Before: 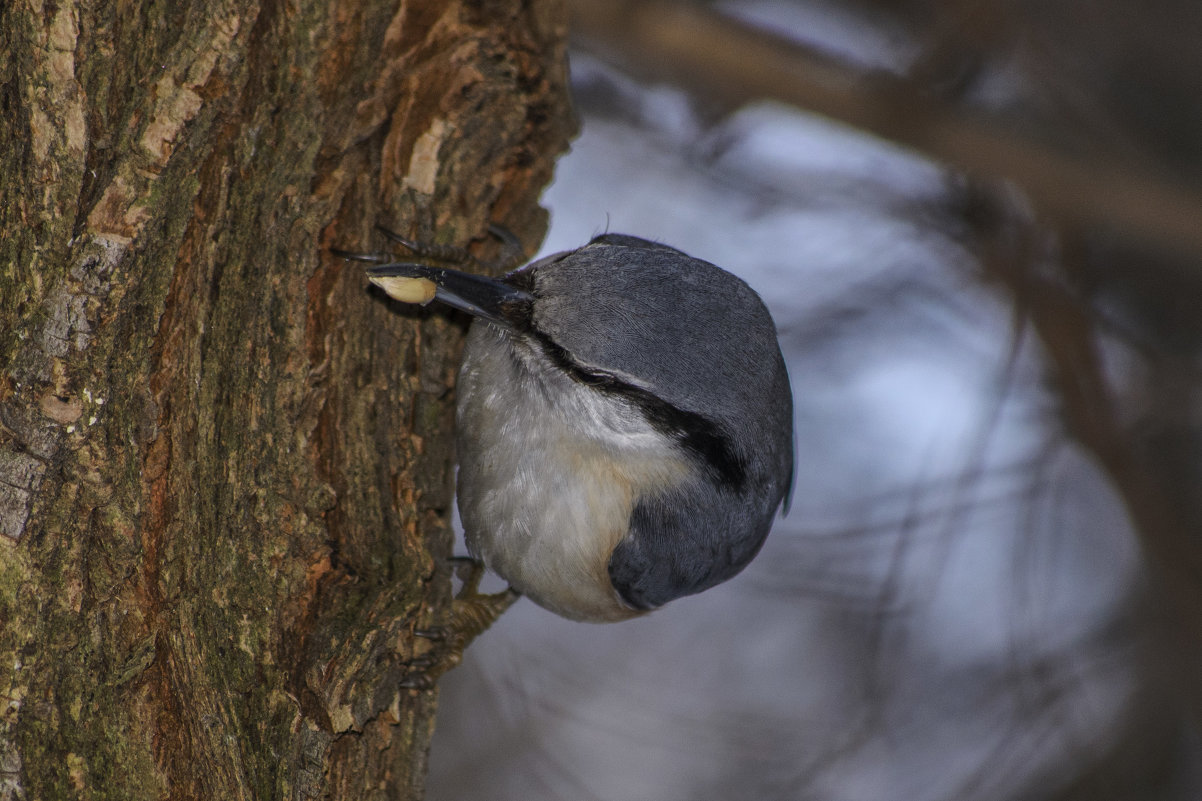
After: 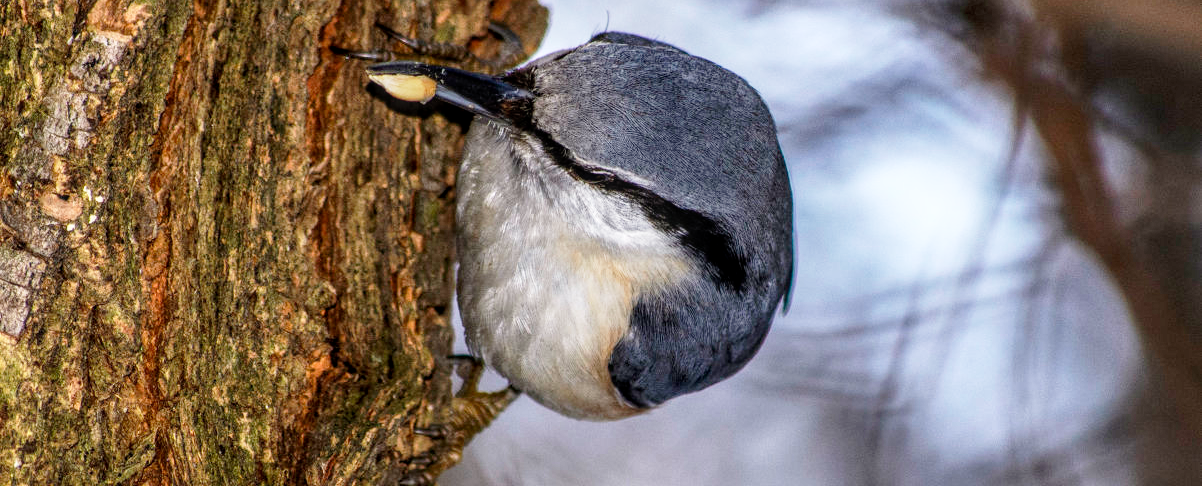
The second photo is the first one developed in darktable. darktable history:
crop and rotate: top 25.306%, bottom 13.963%
base curve: curves: ch0 [(0, 0) (0.012, 0.01) (0.073, 0.168) (0.31, 0.711) (0.645, 0.957) (1, 1)], preserve colors none
local contrast: on, module defaults
